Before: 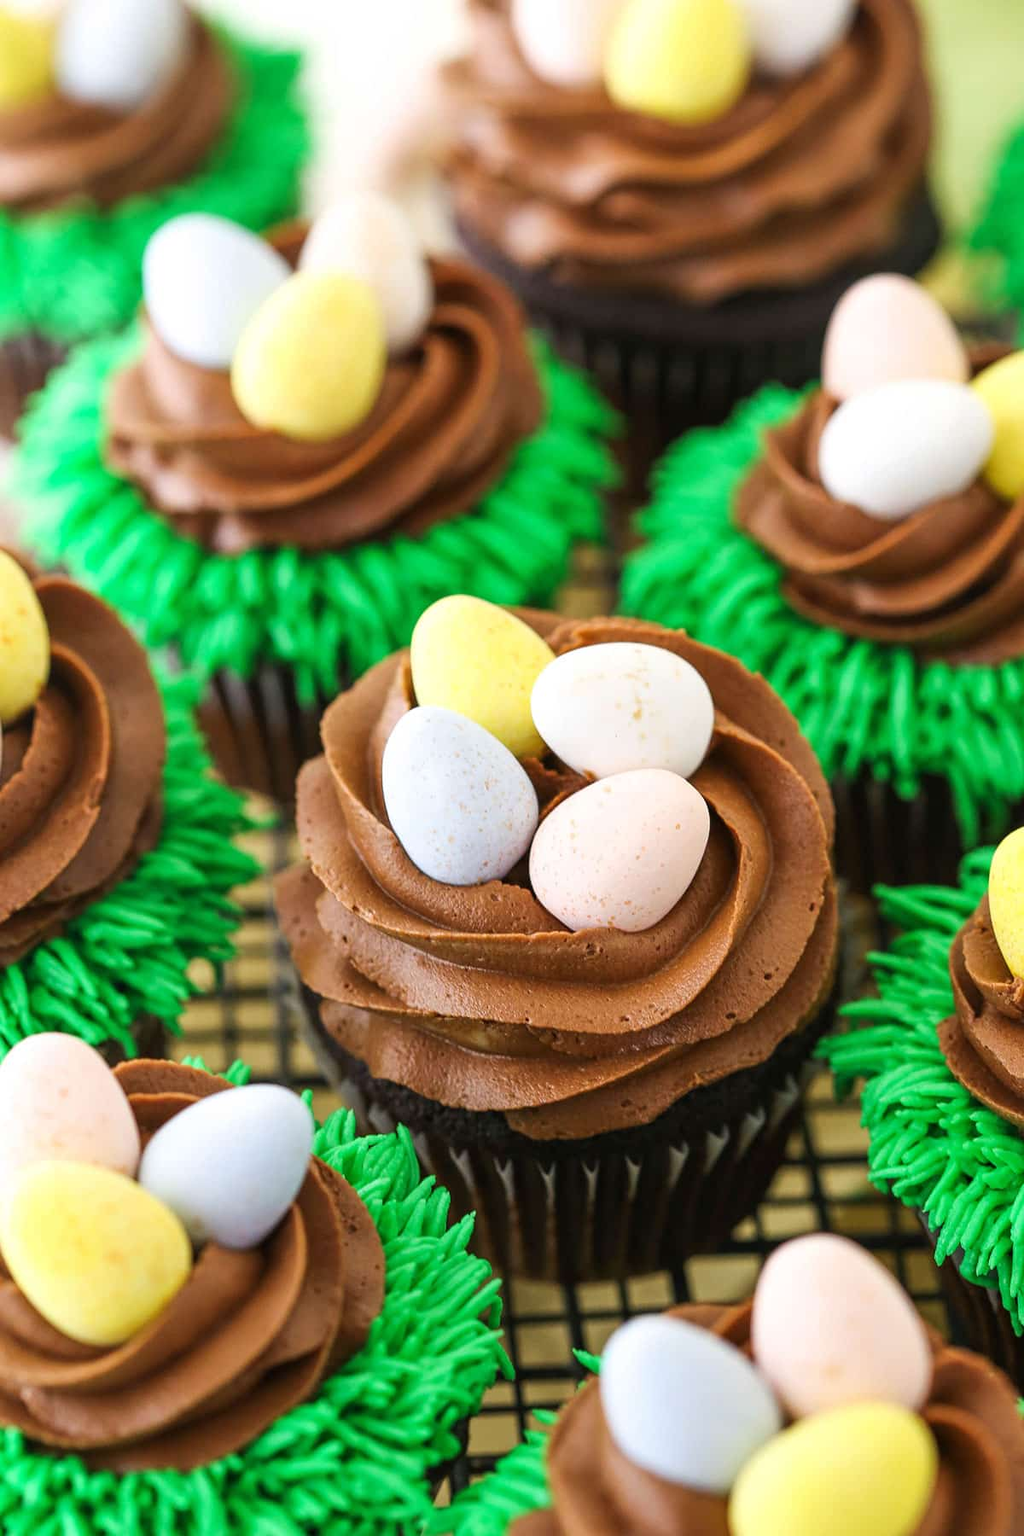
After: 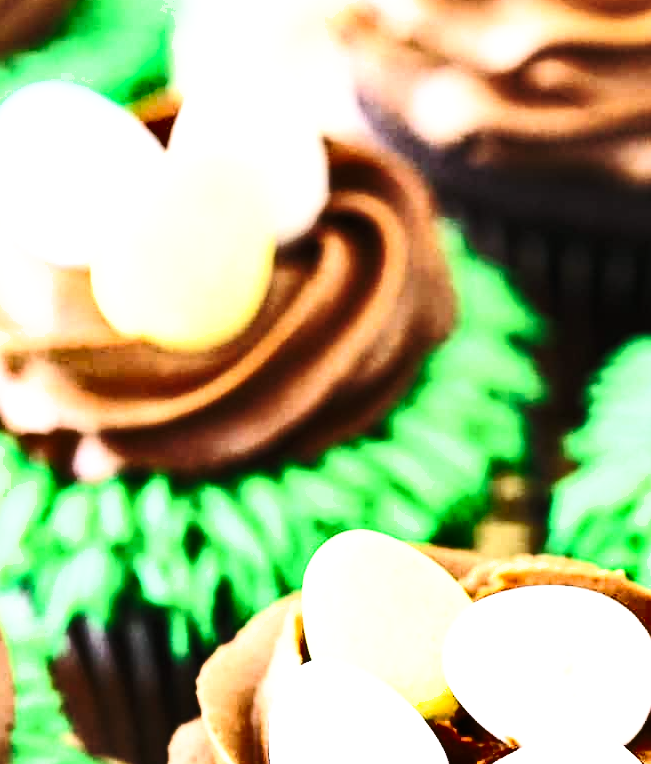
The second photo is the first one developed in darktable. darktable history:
crop: left 14.944%, top 9.283%, right 30.73%, bottom 48.244%
base curve: curves: ch0 [(0, 0) (0.028, 0.03) (0.121, 0.232) (0.46, 0.748) (0.859, 0.968) (1, 1)], preserve colors none
levels: levels [0, 0.492, 0.984]
tone curve: curves: ch0 [(0, 0) (0.003, 0.017) (0.011, 0.018) (0.025, 0.03) (0.044, 0.051) (0.069, 0.075) (0.1, 0.104) (0.136, 0.138) (0.177, 0.183) (0.224, 0.237) (0.277, 0.294) (0.335, 0.361) (0.399, 0.446) (0.468, 0.552) (0.543, 0.66) (0.623, 0.753) (0.709, 0.843) (0.801, 0.912) (0.898, 0.962) (1, 1)], color space Lab, independent channels, preserve colors none
shadows and highlights: soften with gaussian
color calibration: illuminant as shot in camera, x 0.358, y 0.373, temperature 4628.91 K
tone equalizer: -8 EV -1.05 EV, -7 EV -0.989 EV, -6 EV -0.865 EV, -5 EV -0.56 EV, -3 EV 0.601 EV, -2 EV 0.861 EV, -1 EV 0.993 EV, +0 EV 1.08 EV, edges refinement/feathering 500, mask exposure compensation -1.57 EV, preserve details no
